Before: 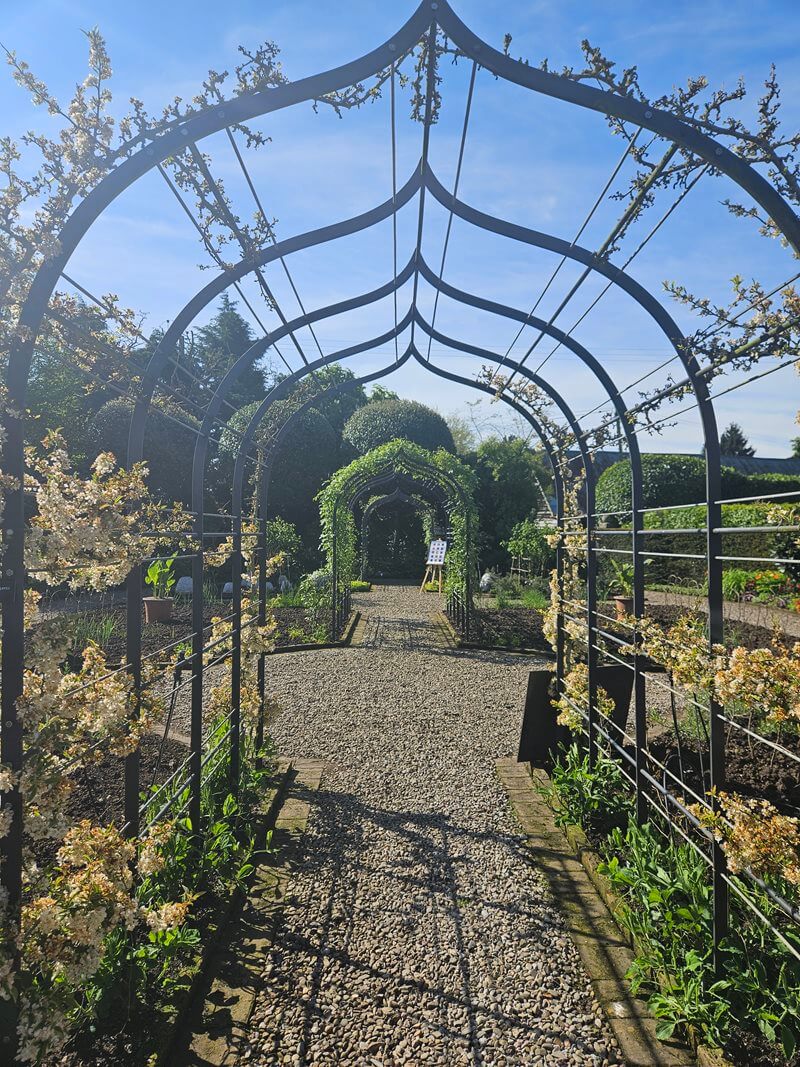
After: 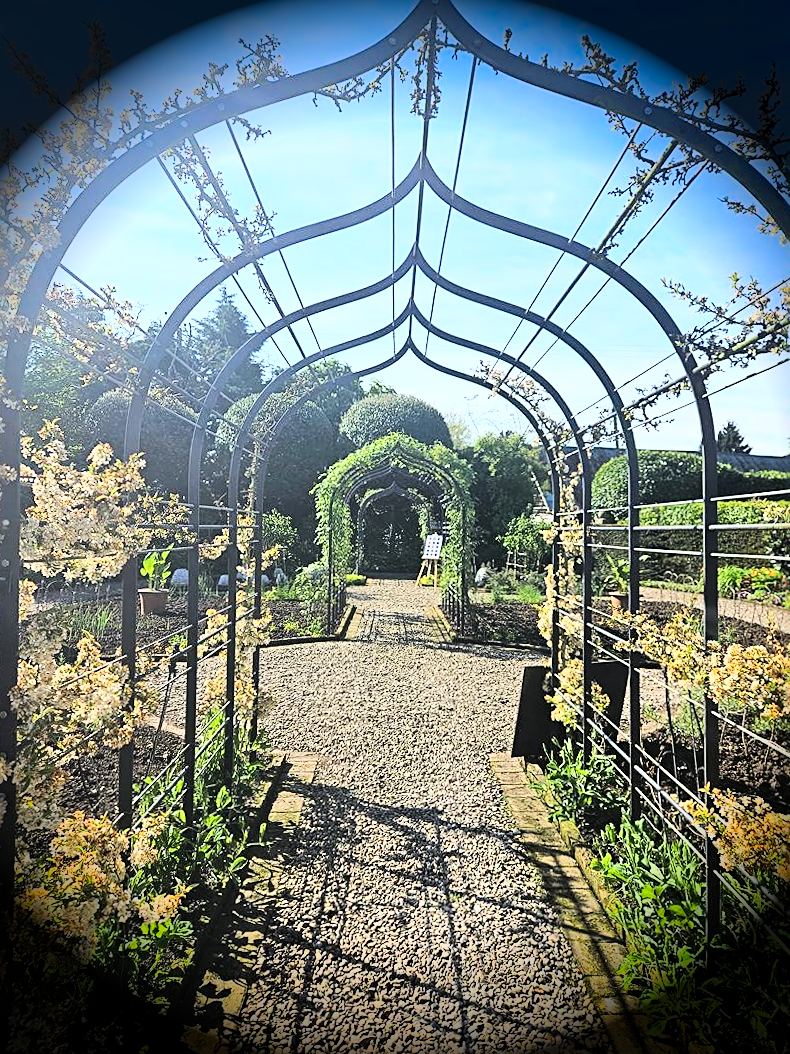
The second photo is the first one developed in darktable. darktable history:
crop and rotate: angle -0.512°
base curve: curves: ch0 [(0, 0) (0.007, 0.004) (0.027, 0.03) (0.046, 0.07) (0.207, 0.54) (0.442, 0.872) (0.673, 0.972) (1, 1)]
sharpen: on, module defaults
vignetting: fall-off start 77.04%, fall-off radius 26.27%, brightness -0.99, saturation 0.499, width/height ratio 0.968, unbound false
